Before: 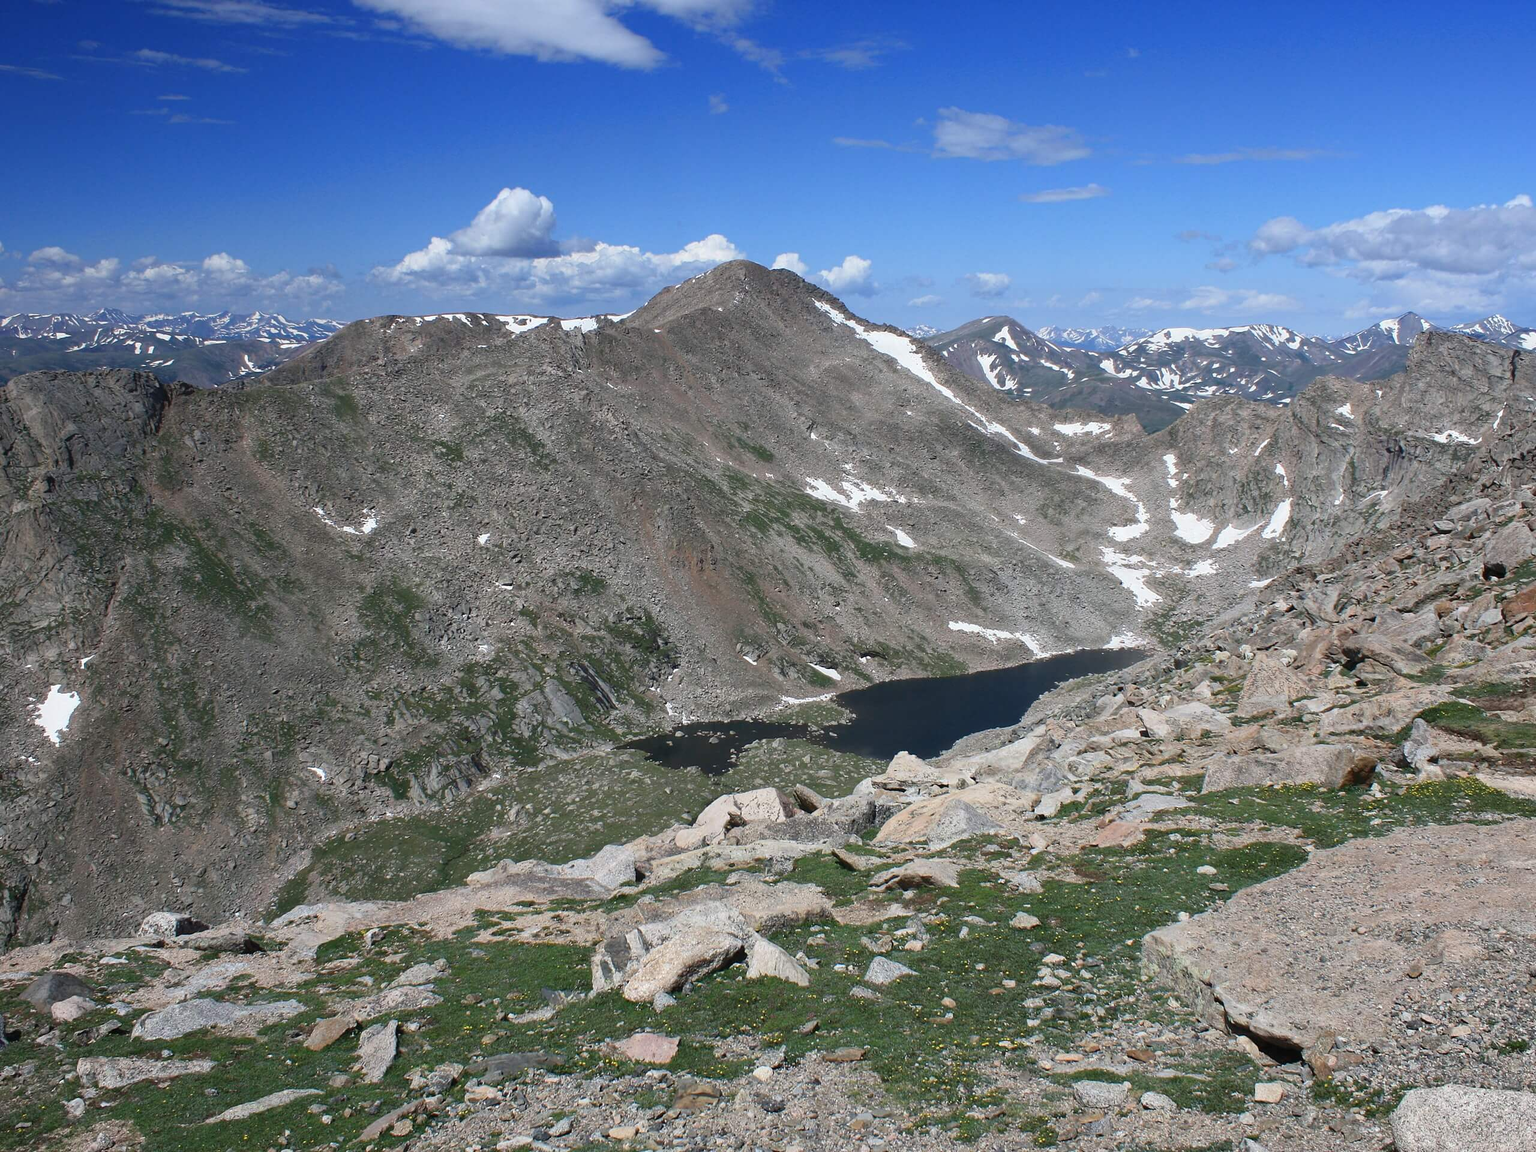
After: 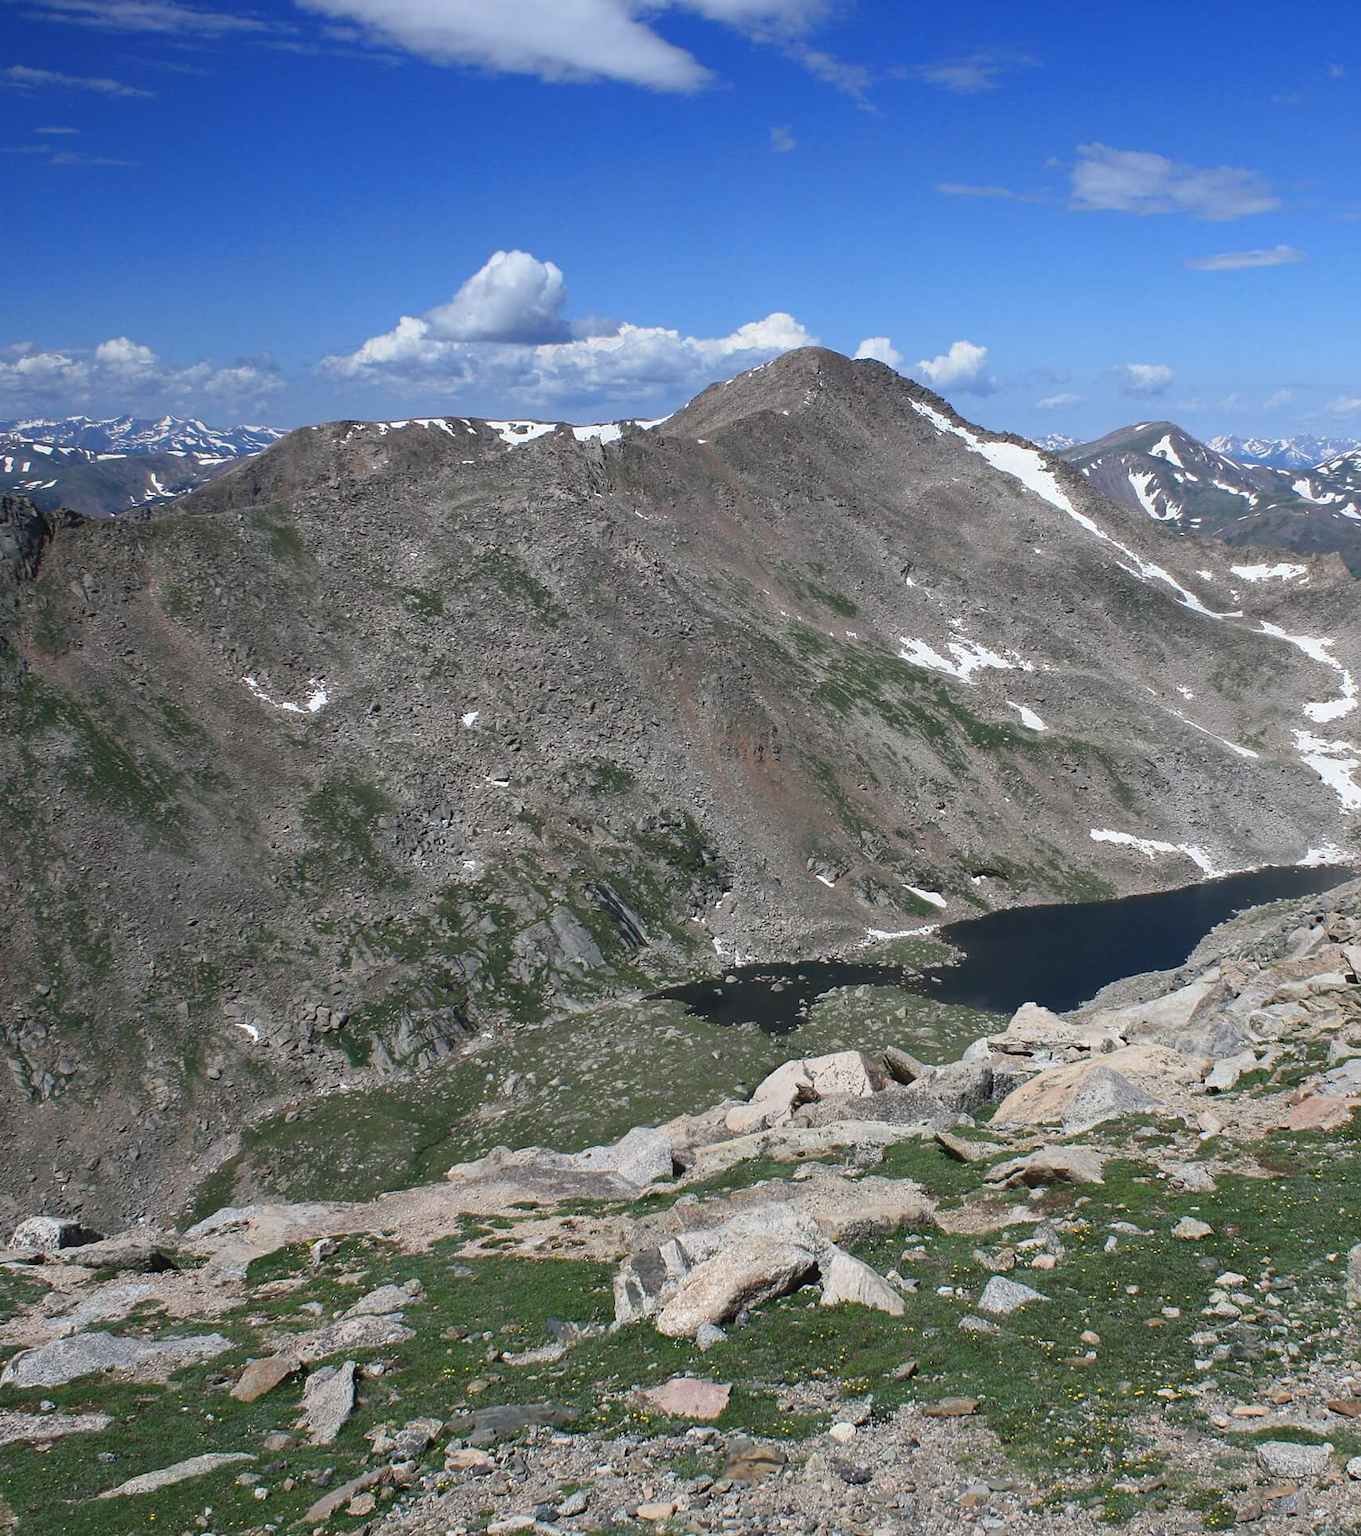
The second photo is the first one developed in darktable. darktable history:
crop and rotate: left 8.575%, right 24.958%
